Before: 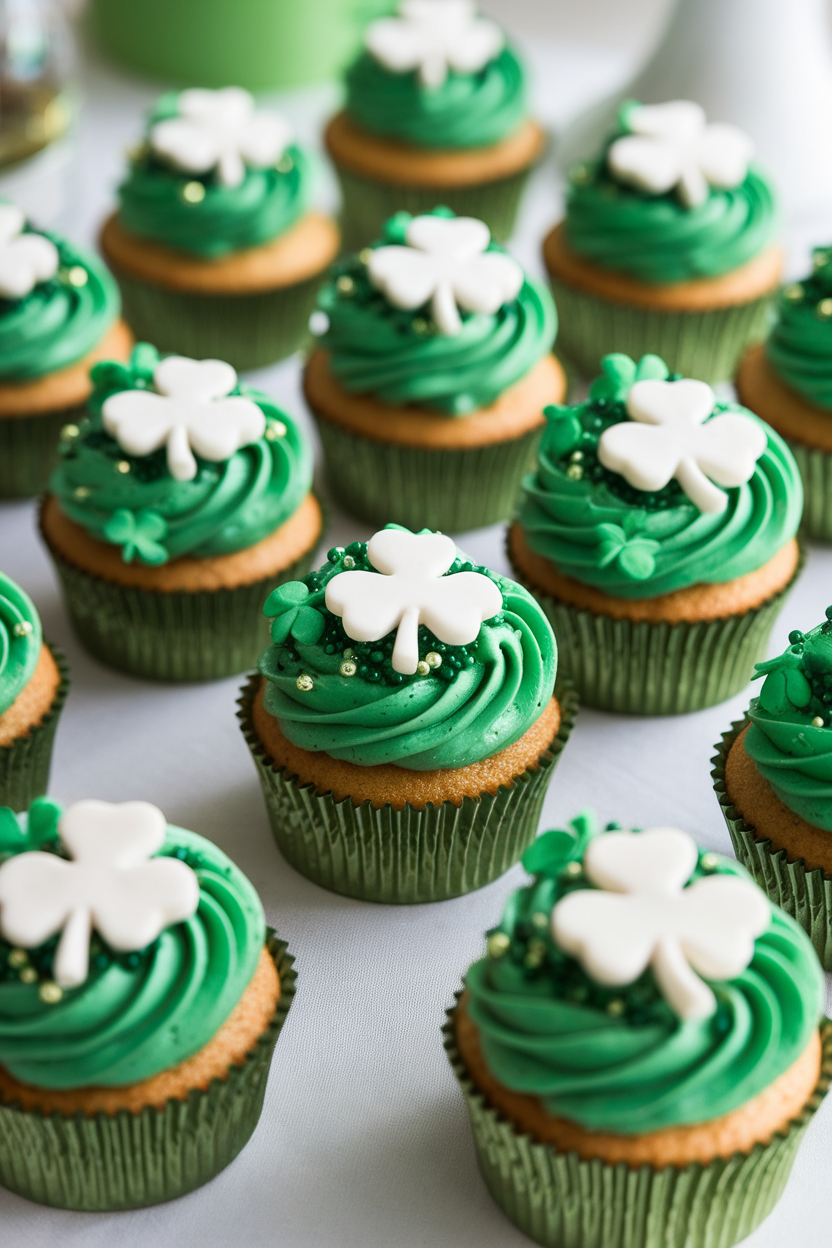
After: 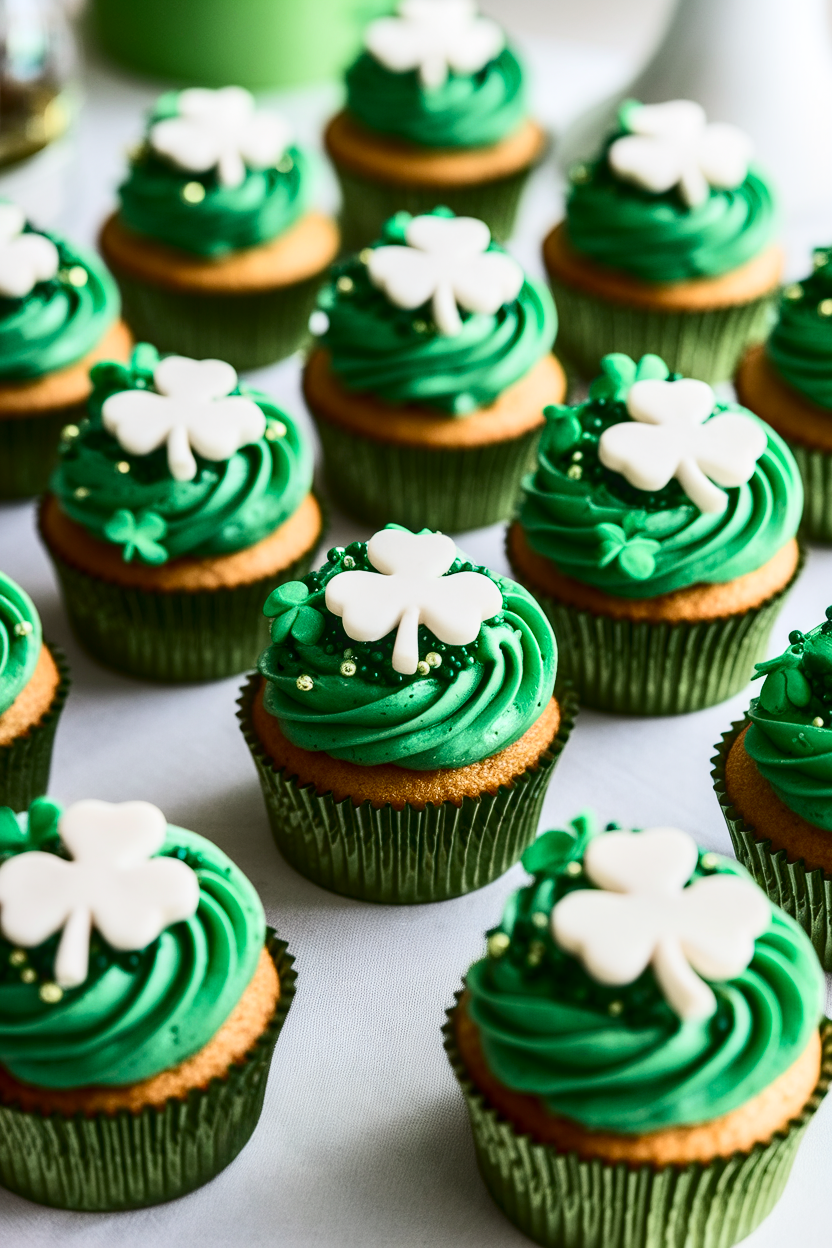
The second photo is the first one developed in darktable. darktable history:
local contrast: on, module defaults
contrast brightness saturation: contrast 0.315, brightness -0.068, saturation 0.166
